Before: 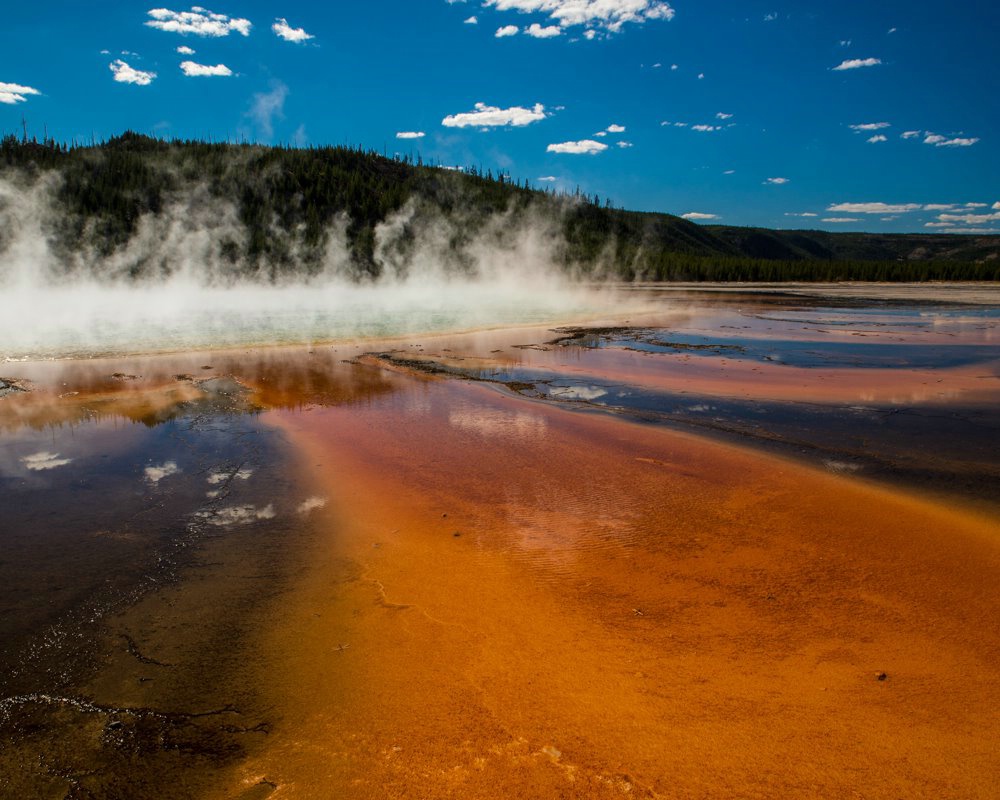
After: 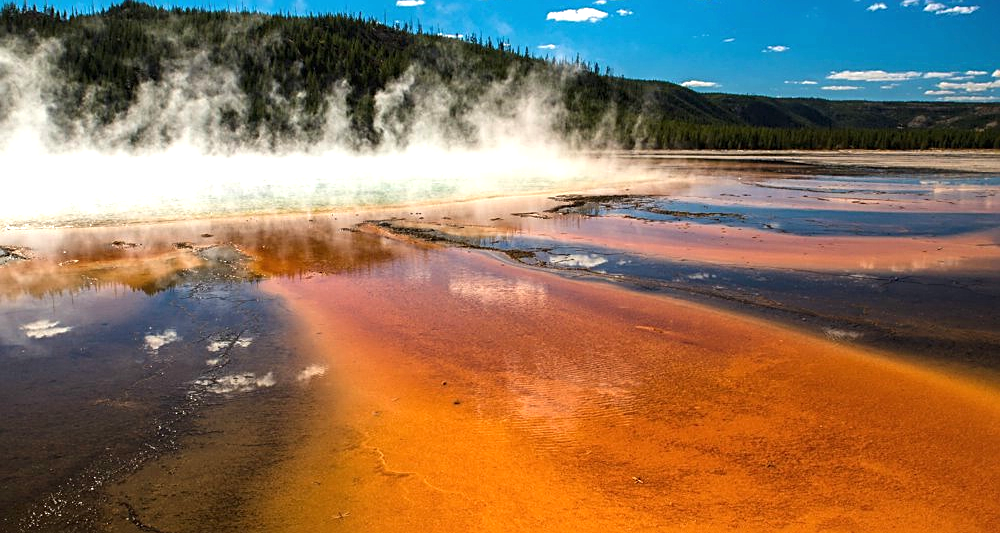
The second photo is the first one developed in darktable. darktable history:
crop: top 16.576%, bottom 16.685%
sharpen: on, module defaults
exposure: black level correction -0.001, exposure 0.904 EV, compensate highlight preservation false
tone equalizer: smoothing diameter 2.1%, edges refinement/feathering 16.23, mask exposure compensation -1.57 EV, filter diffusion 5
